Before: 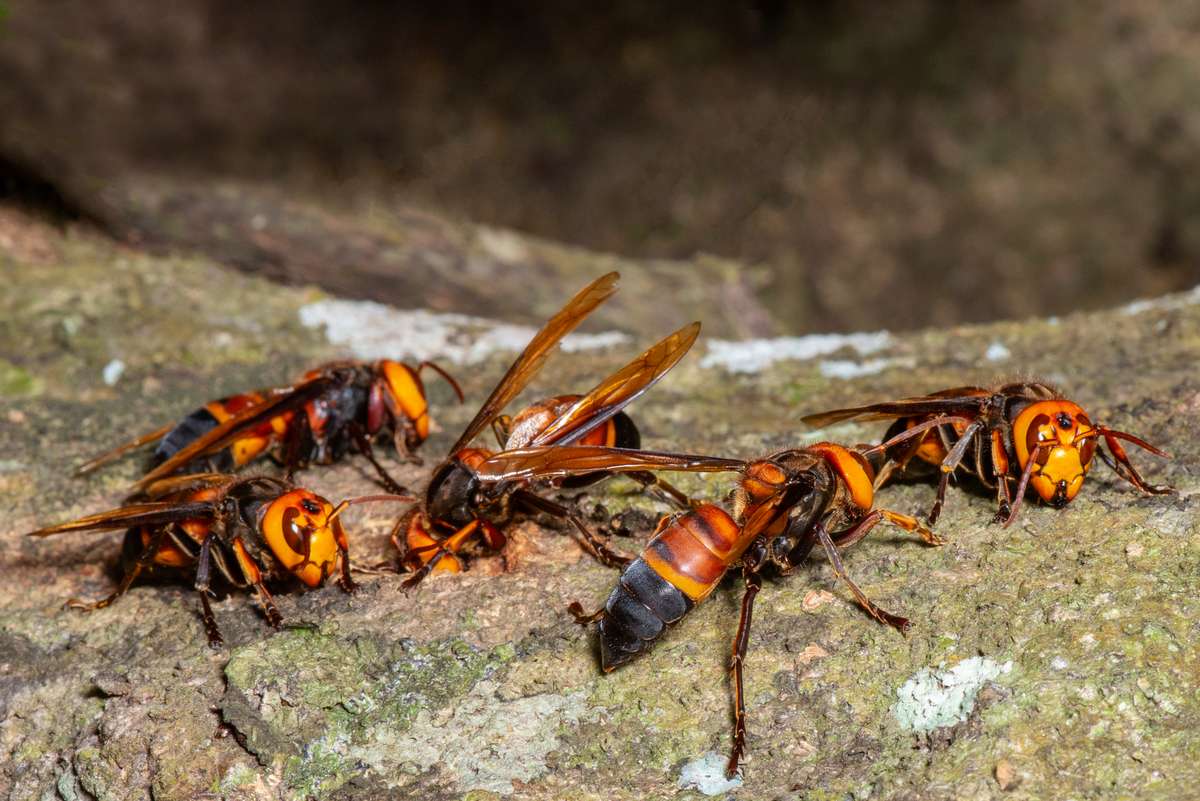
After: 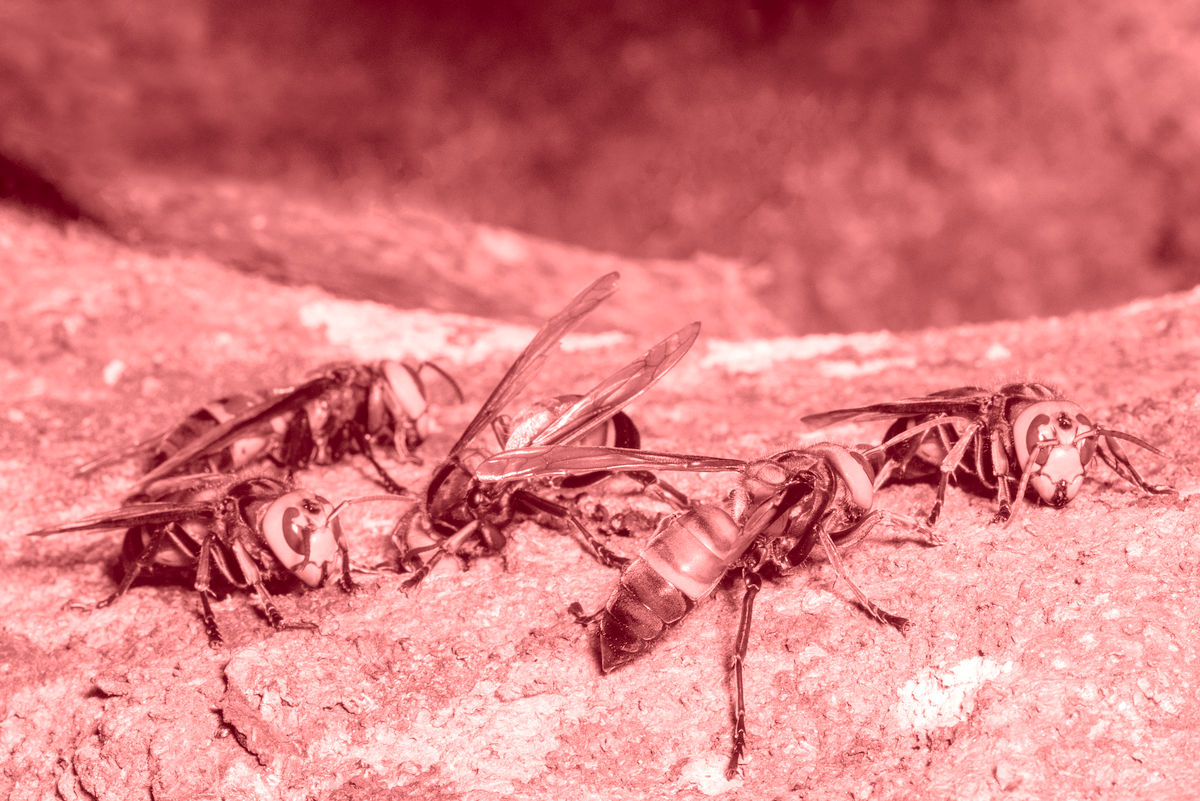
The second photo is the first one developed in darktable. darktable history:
contrast brightness saturation: brightness 0.13
colorize: saturation 60%, source mix 100%
velvia: on, module defaults
